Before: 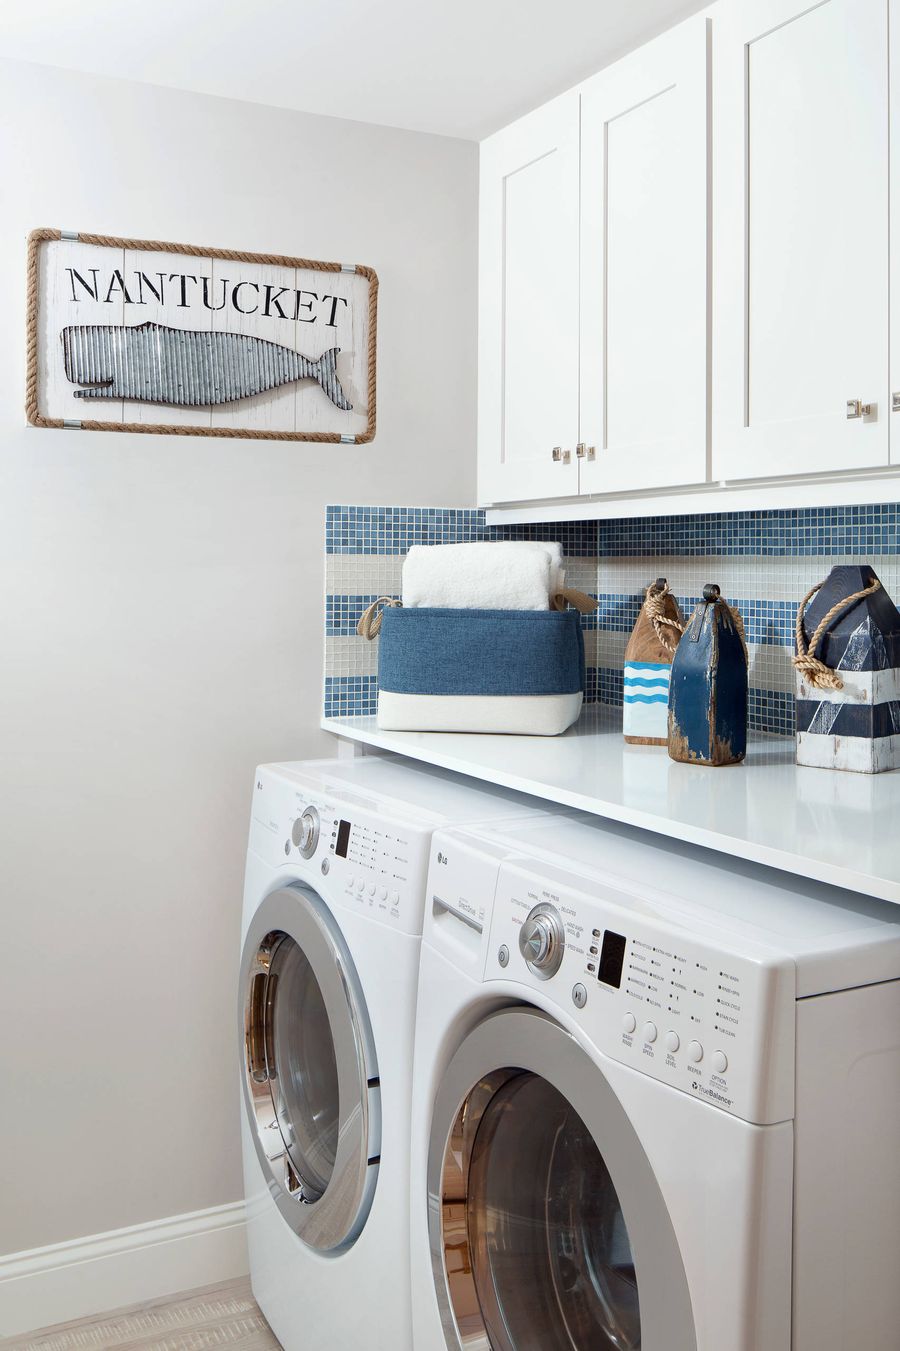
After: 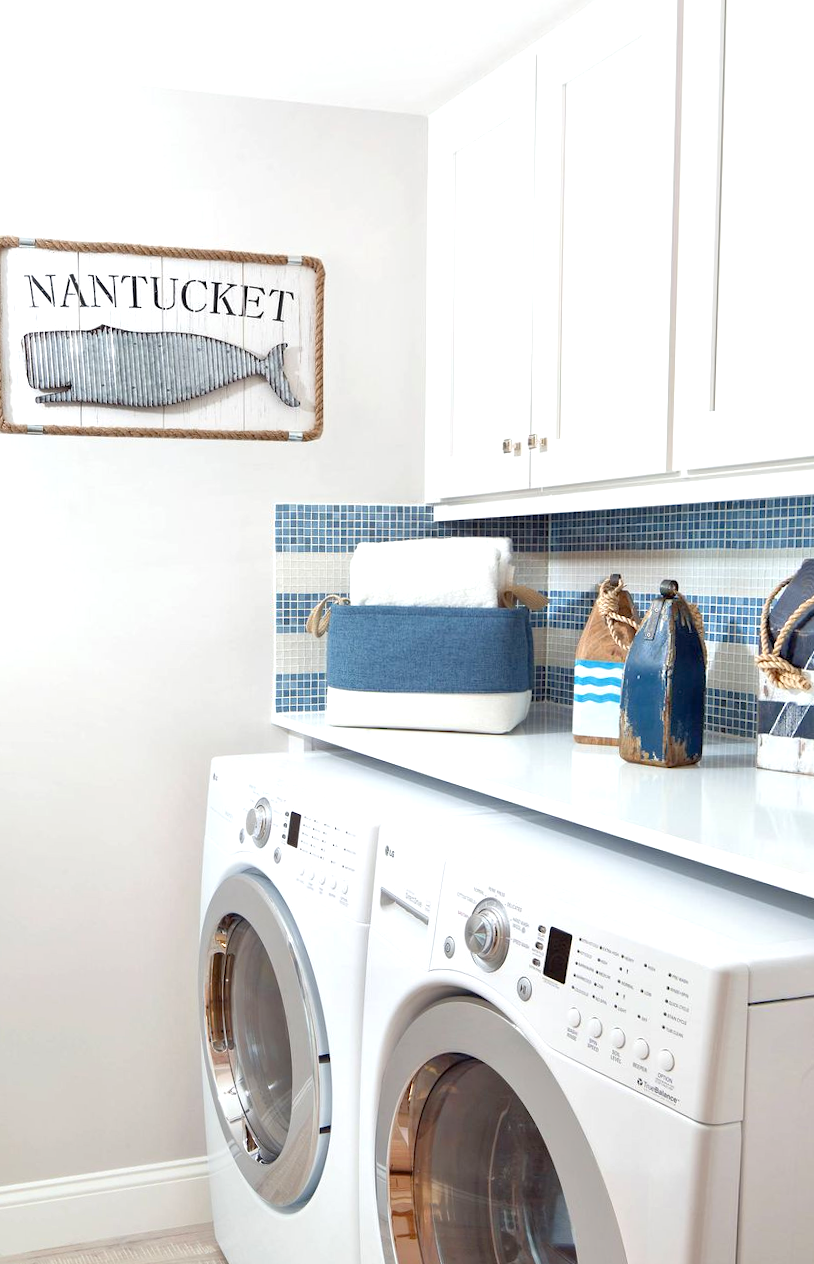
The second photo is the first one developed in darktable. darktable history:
crop: right 4.126%, bottom 0.031%
exposure: black level correction 0, exposure 0.5 EV, compensate highlight preservation false
tone equalizer: -8 EV 1 EV, -7 EV 1 EV, -6 EV 1 EV, -5 EV 1 EV, -4 EV 1 EV, -3 EV 0.75 EV, -2 EV 0.5 EV, -1 EV 0.25 EV
rotate and perspective: rotation 0.062°, lens shift (vertical) 0.115, lens shift (horizontal) -0.133, crop left 0.047, crop right 0.94, crop top 0.061, crop bottom 0.94
